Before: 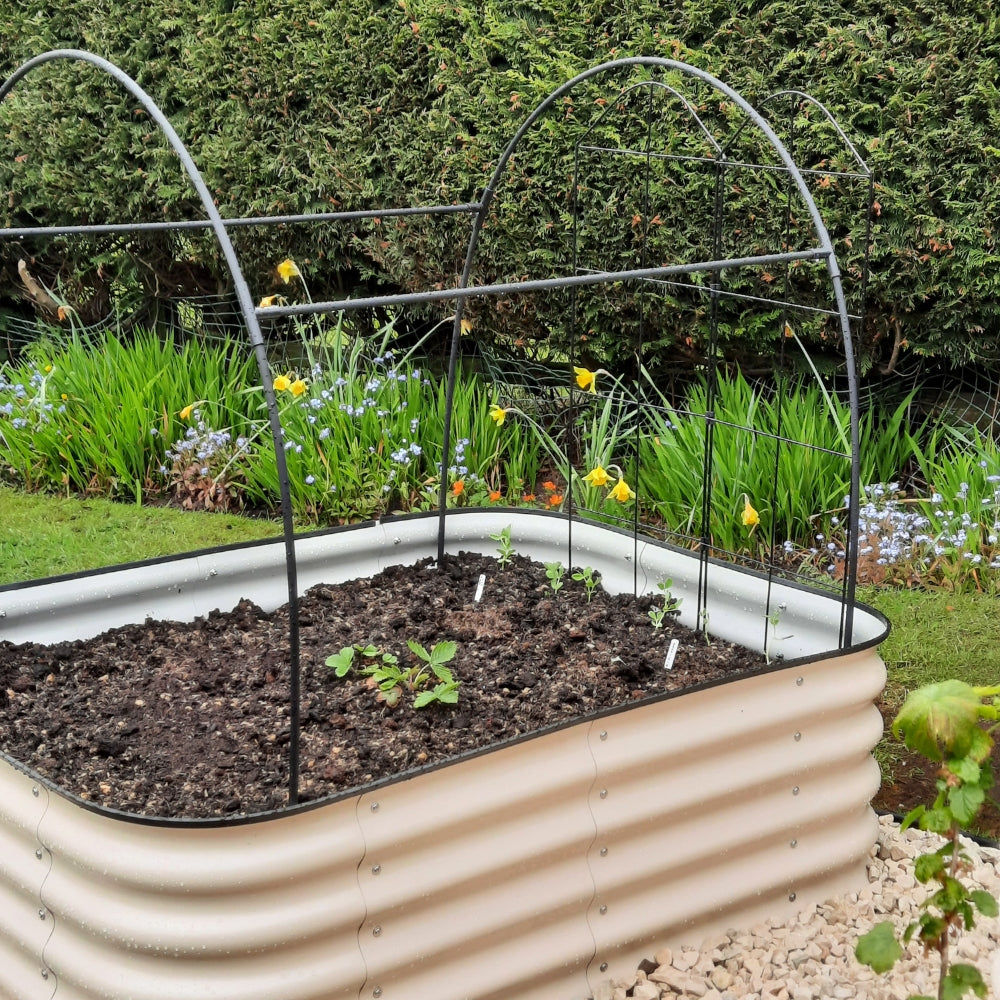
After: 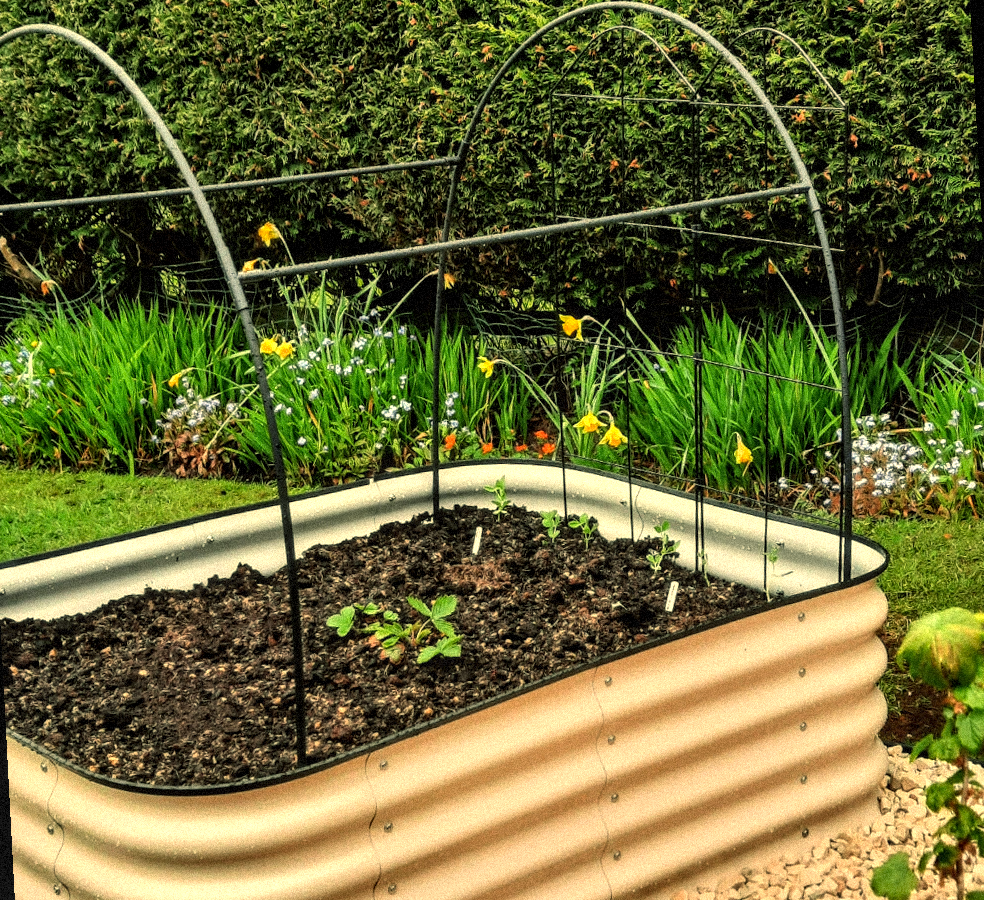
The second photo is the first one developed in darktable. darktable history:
rotate and perspective: rotation -3°, crop left 0.031, crop right 0.968, crop top 0.07, crop bottom 0.93
local contrast: on, module defaults
crop: top 0.05%, bottom 0.098%
grain: coarseness 9.38 ISO, strength 34.99%, mid-tones bias 0%
color balance: mode lift, gamma, gain (sRGB), lift [1.014, 0.966, 0.918, 0.87], gamma [0.86, 0.734, 0.918, 0.976], gain [1.063, 1.13, 1.063, 0.86]
